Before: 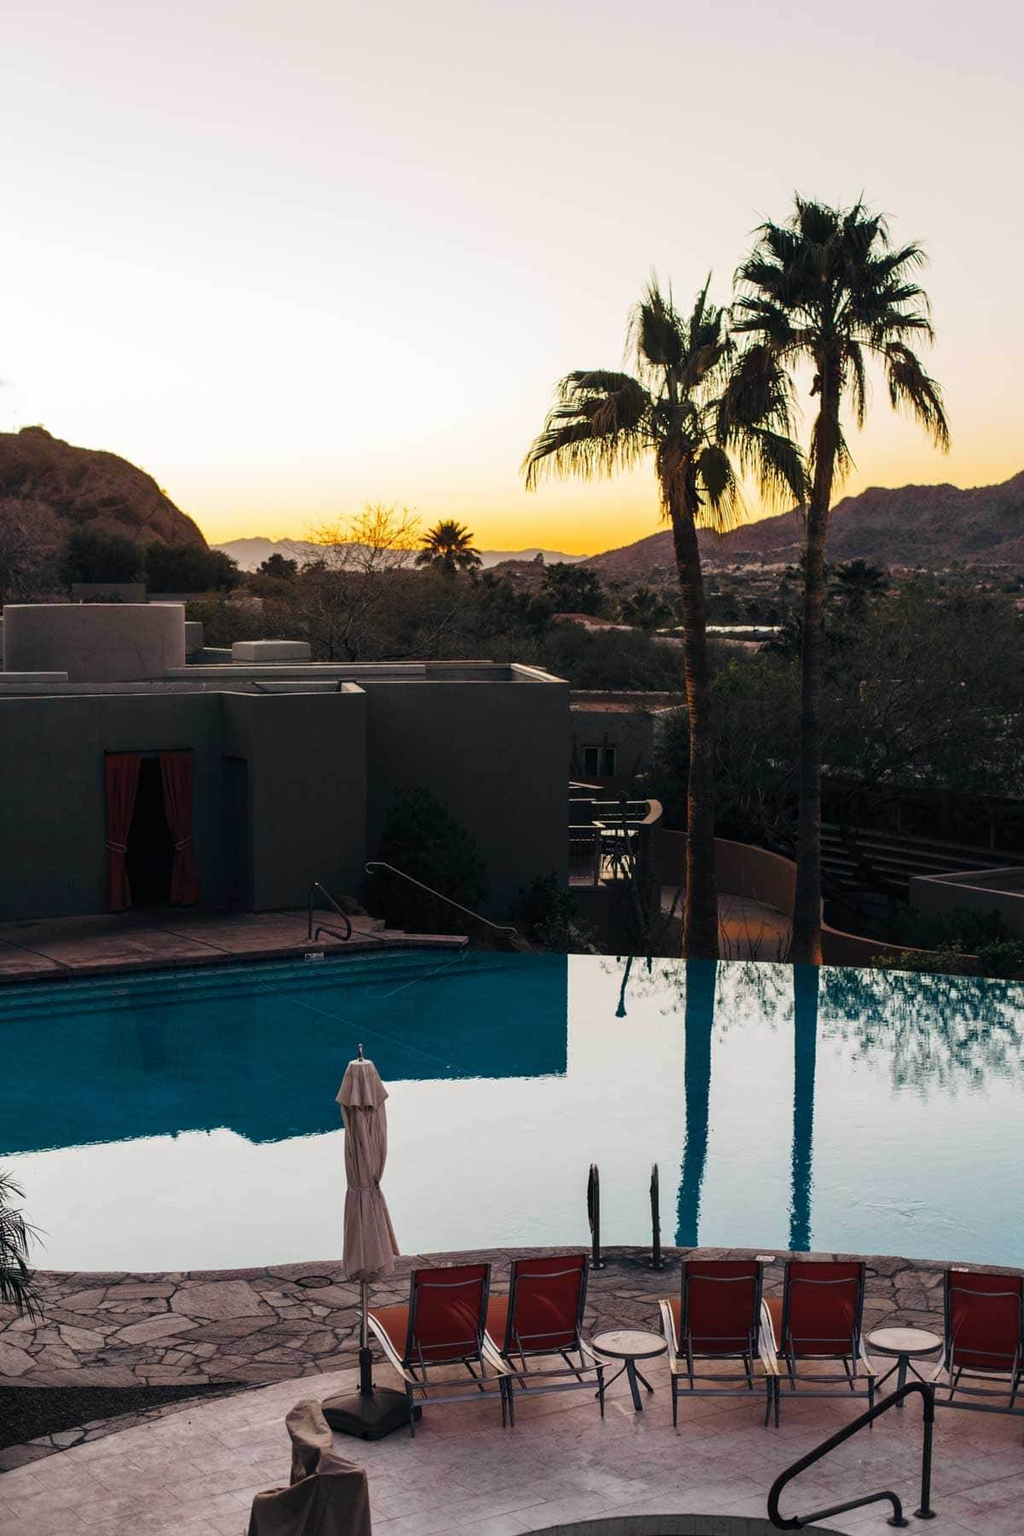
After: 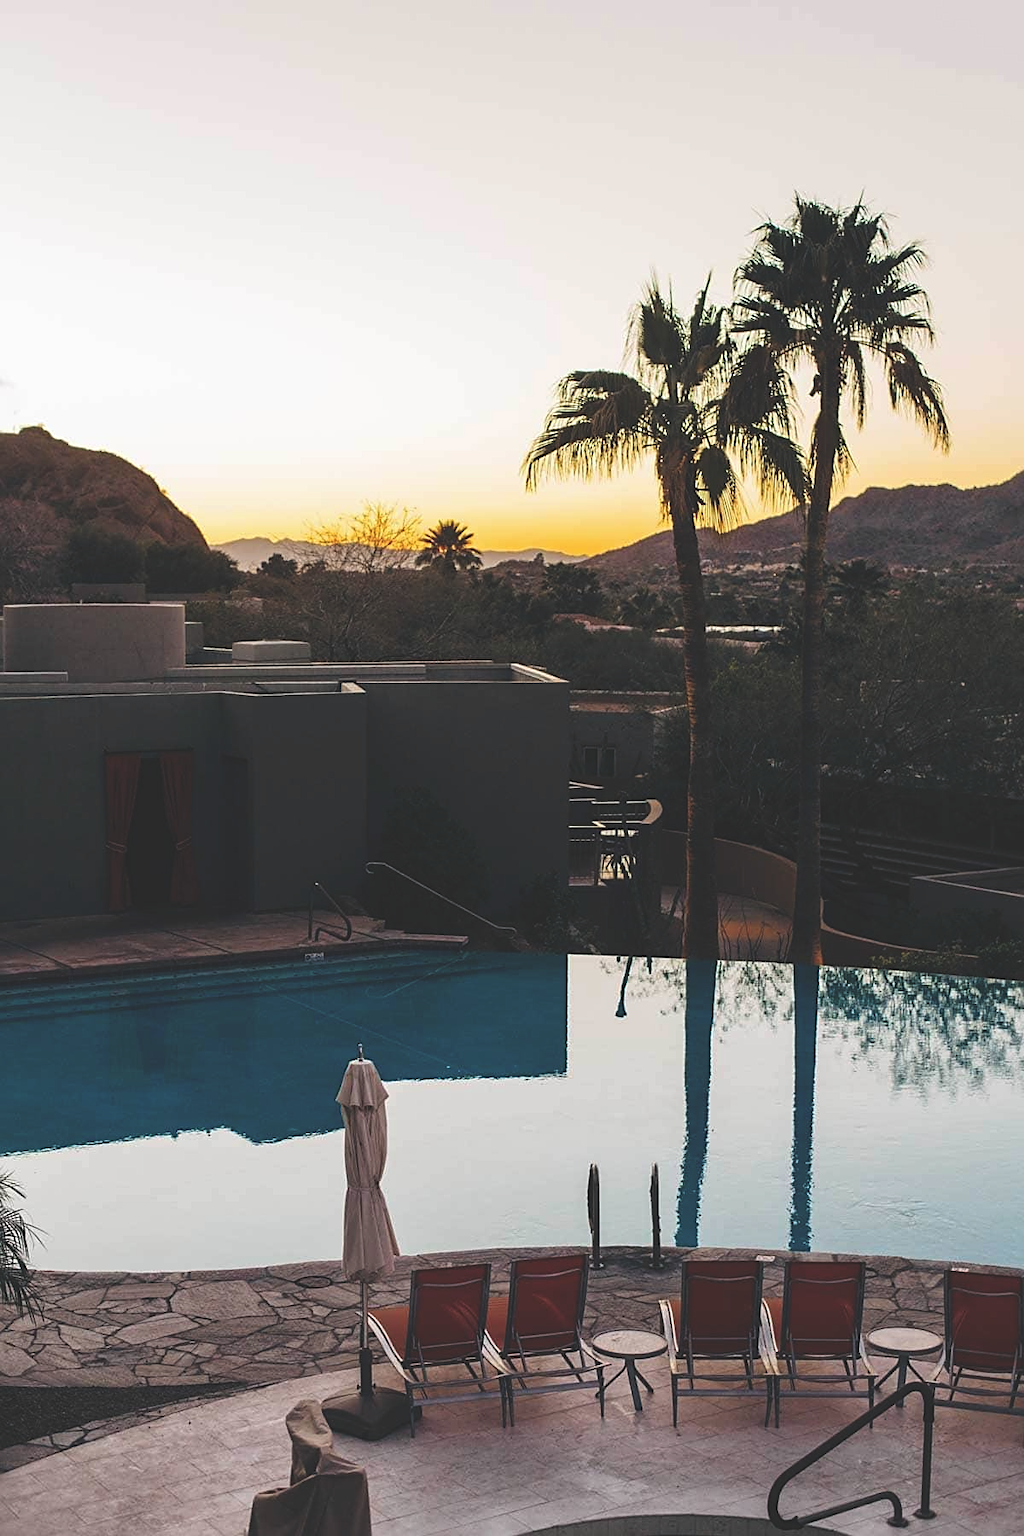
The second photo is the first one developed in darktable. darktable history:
sharpen: on, module defaults
exposure: black level correction -0.023, exposure -0.039 EV, compensate highlight preservation false
